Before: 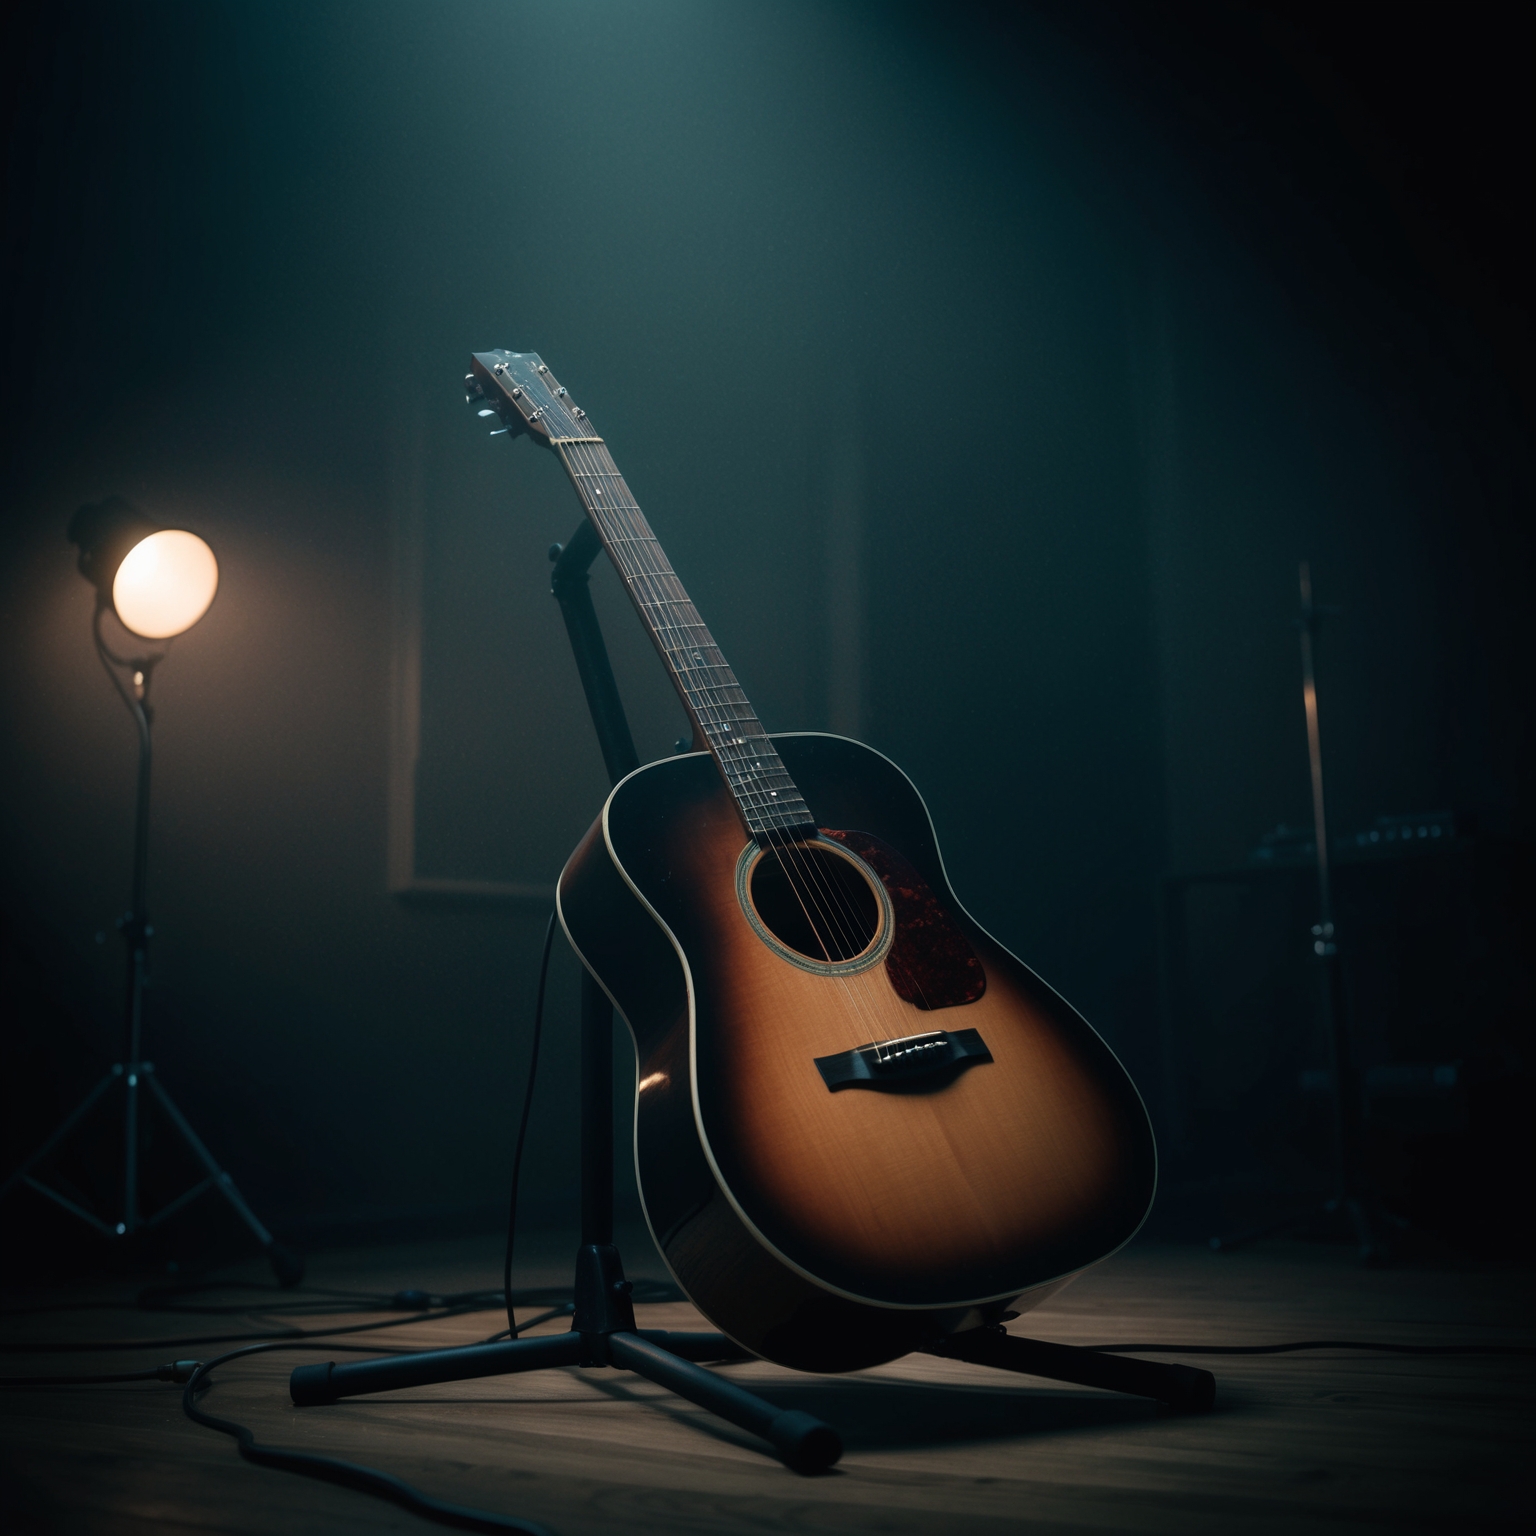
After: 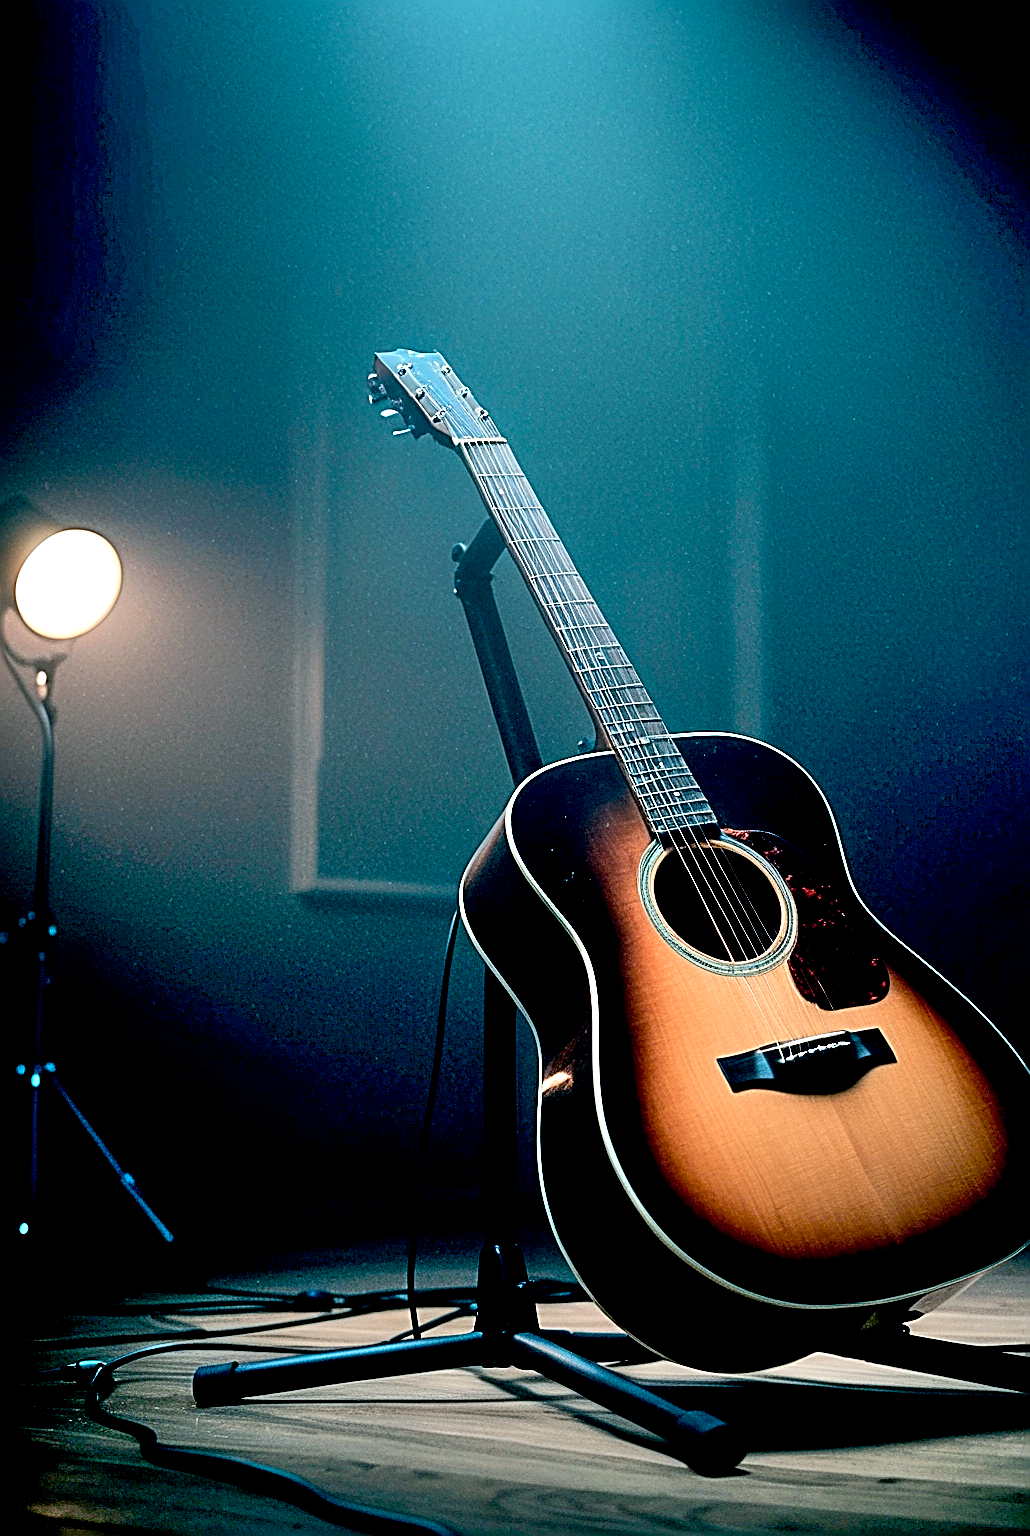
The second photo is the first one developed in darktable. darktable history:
exposure: black level correction 0.009, compensate highlight preservation false
shadows and highlights: low approximation 0.01, soften with gaussian
crop and rotate: left 6.38%, right 26.525%
tone equalizer: -8 EV 1.98 EV, -7 EV 1.97 EV, -6 EV 2 EV, -5 EV 2 EV, -4 EV 1.98 EV, -3 EV 1.49 EV, -2 EV 0.989 EV, -1 EV 0.482 EV, edges refinement/feathering 500, mask exposure compensation -1.57 EV, preserve details no
sharpen: amount 1.988
color calibration: illuminant F (fluorescent), F source F9 (Cool White Deluxe 4150 K) – high CRI, x 0.375, y 0.373, temperature 4156.73 K
